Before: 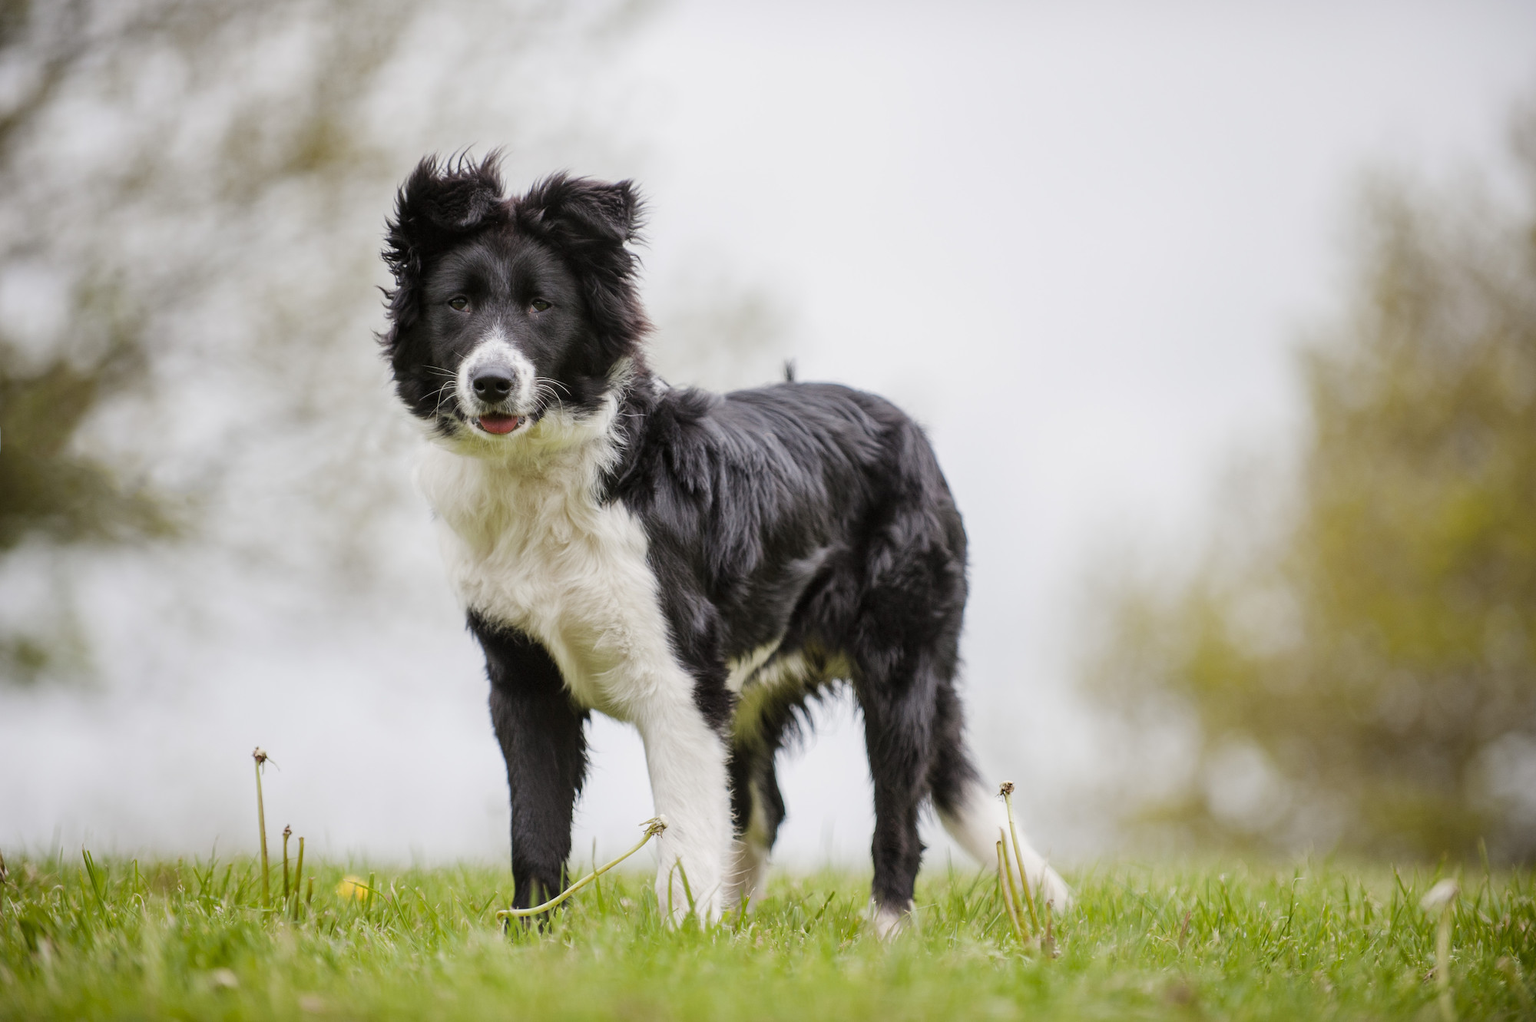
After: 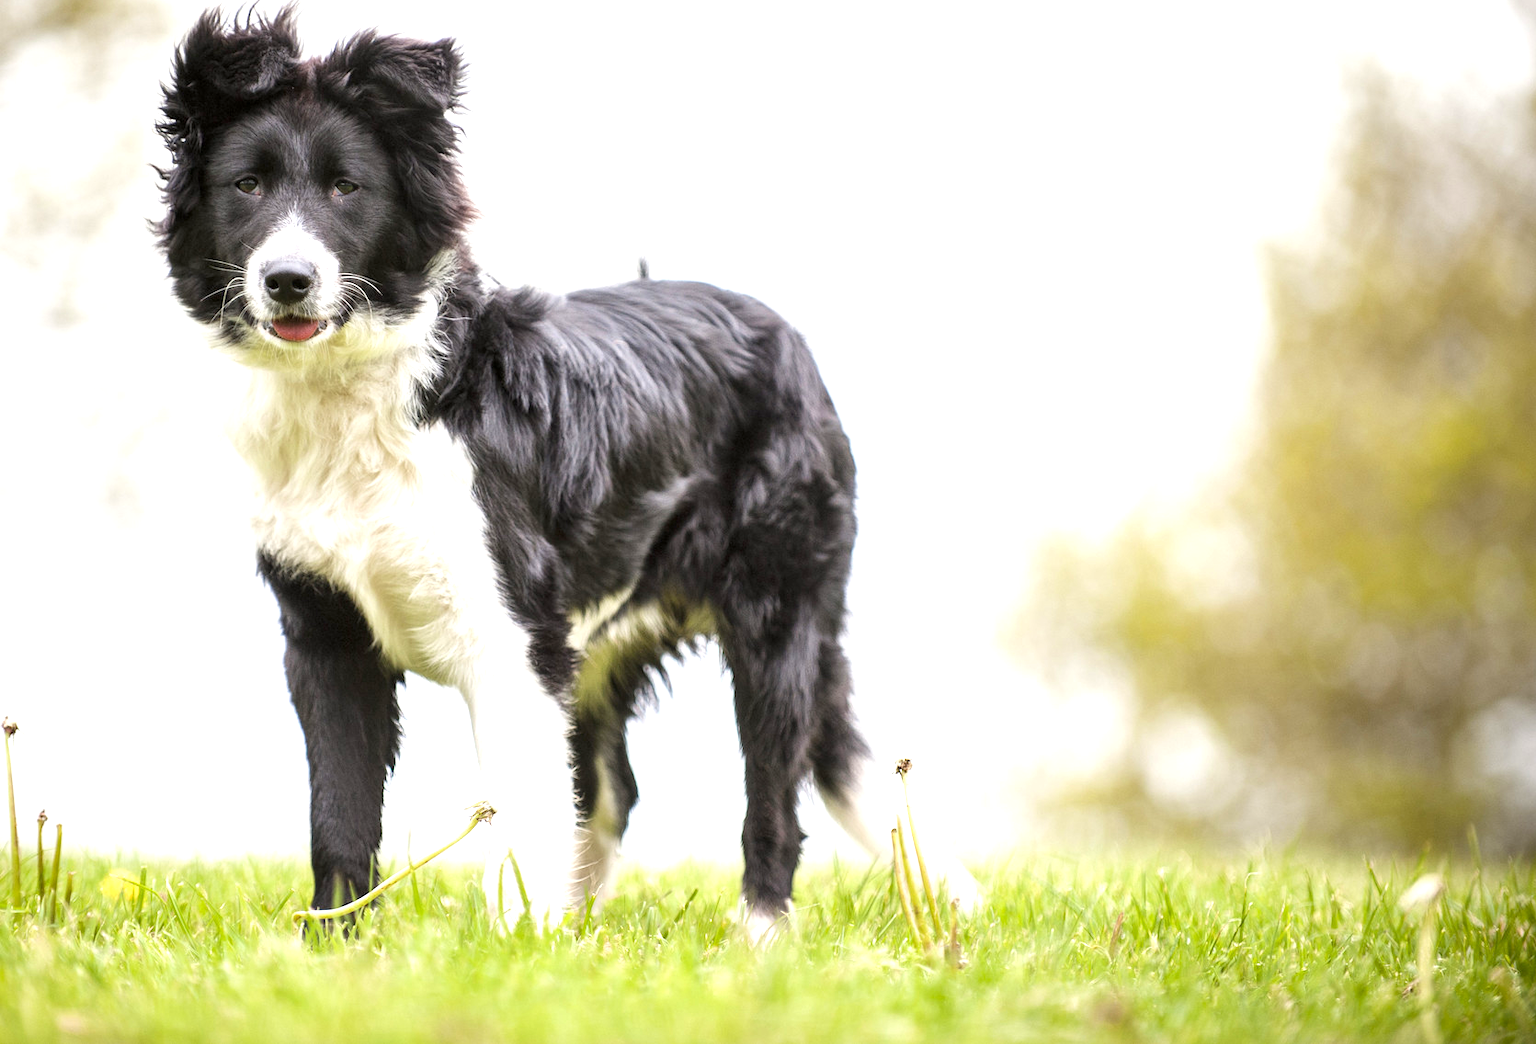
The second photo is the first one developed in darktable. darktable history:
crop: left 16.407%, top 14.628%
exposure: black level correction 0.001, exposure 1.119 EV, compensate exposure bias true, compensate highlight preservation false
